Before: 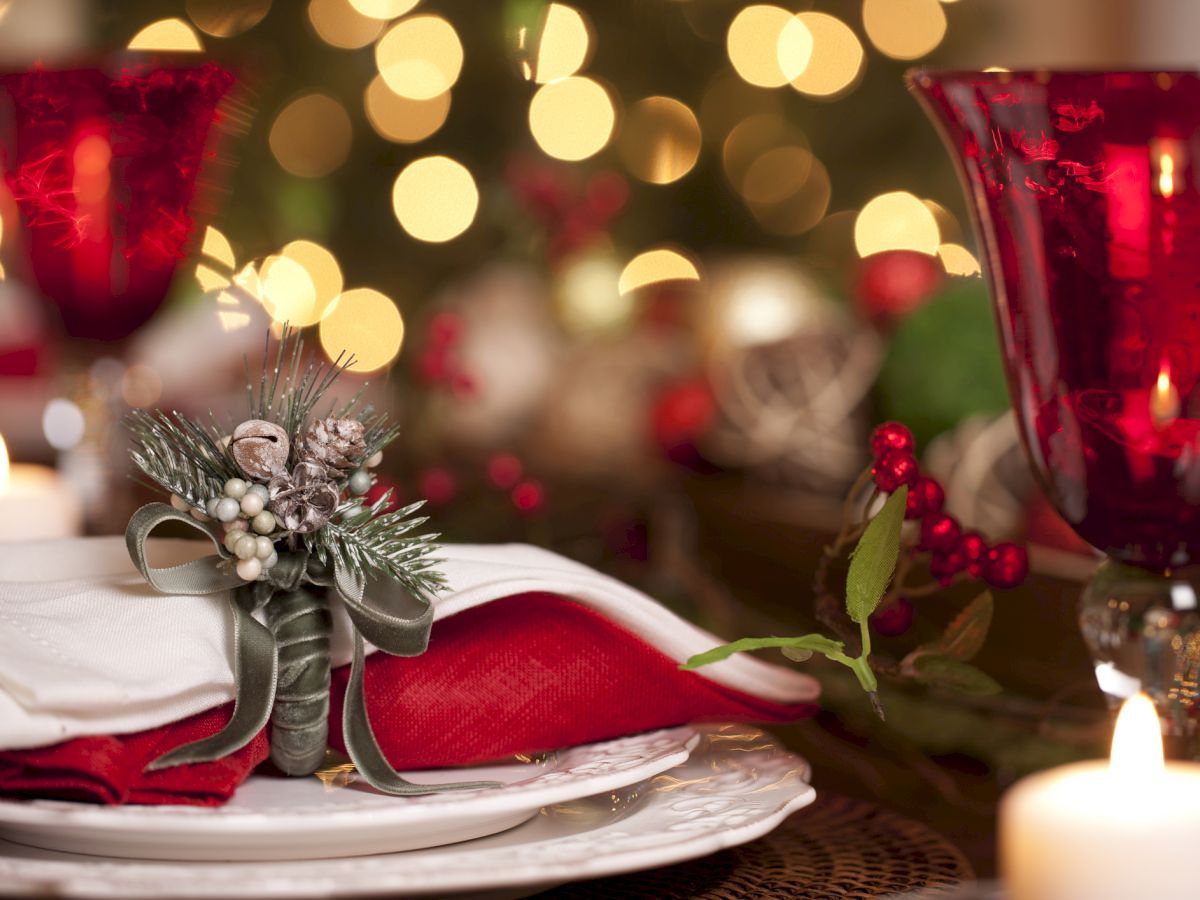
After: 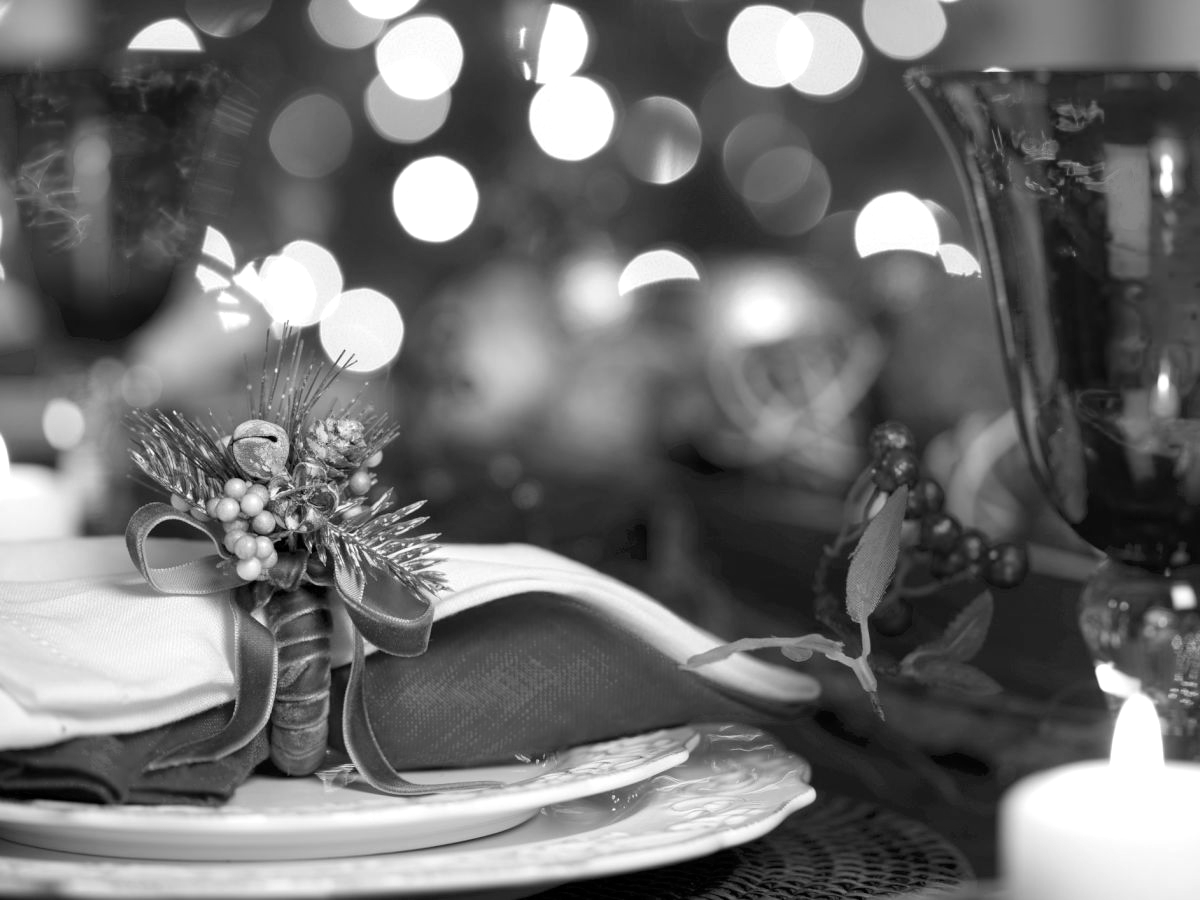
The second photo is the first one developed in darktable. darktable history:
color balance rgb: perceptual saturation grading › global saturation 20%, perceptual saturation grading › highlights -50%, perceptual saturation grading › shadows 30%, perceptual brilliance grading › global brilliance 10%, perceptual brilliance grading › shadows 15%
monochrome: a -71.75, b 75.82
